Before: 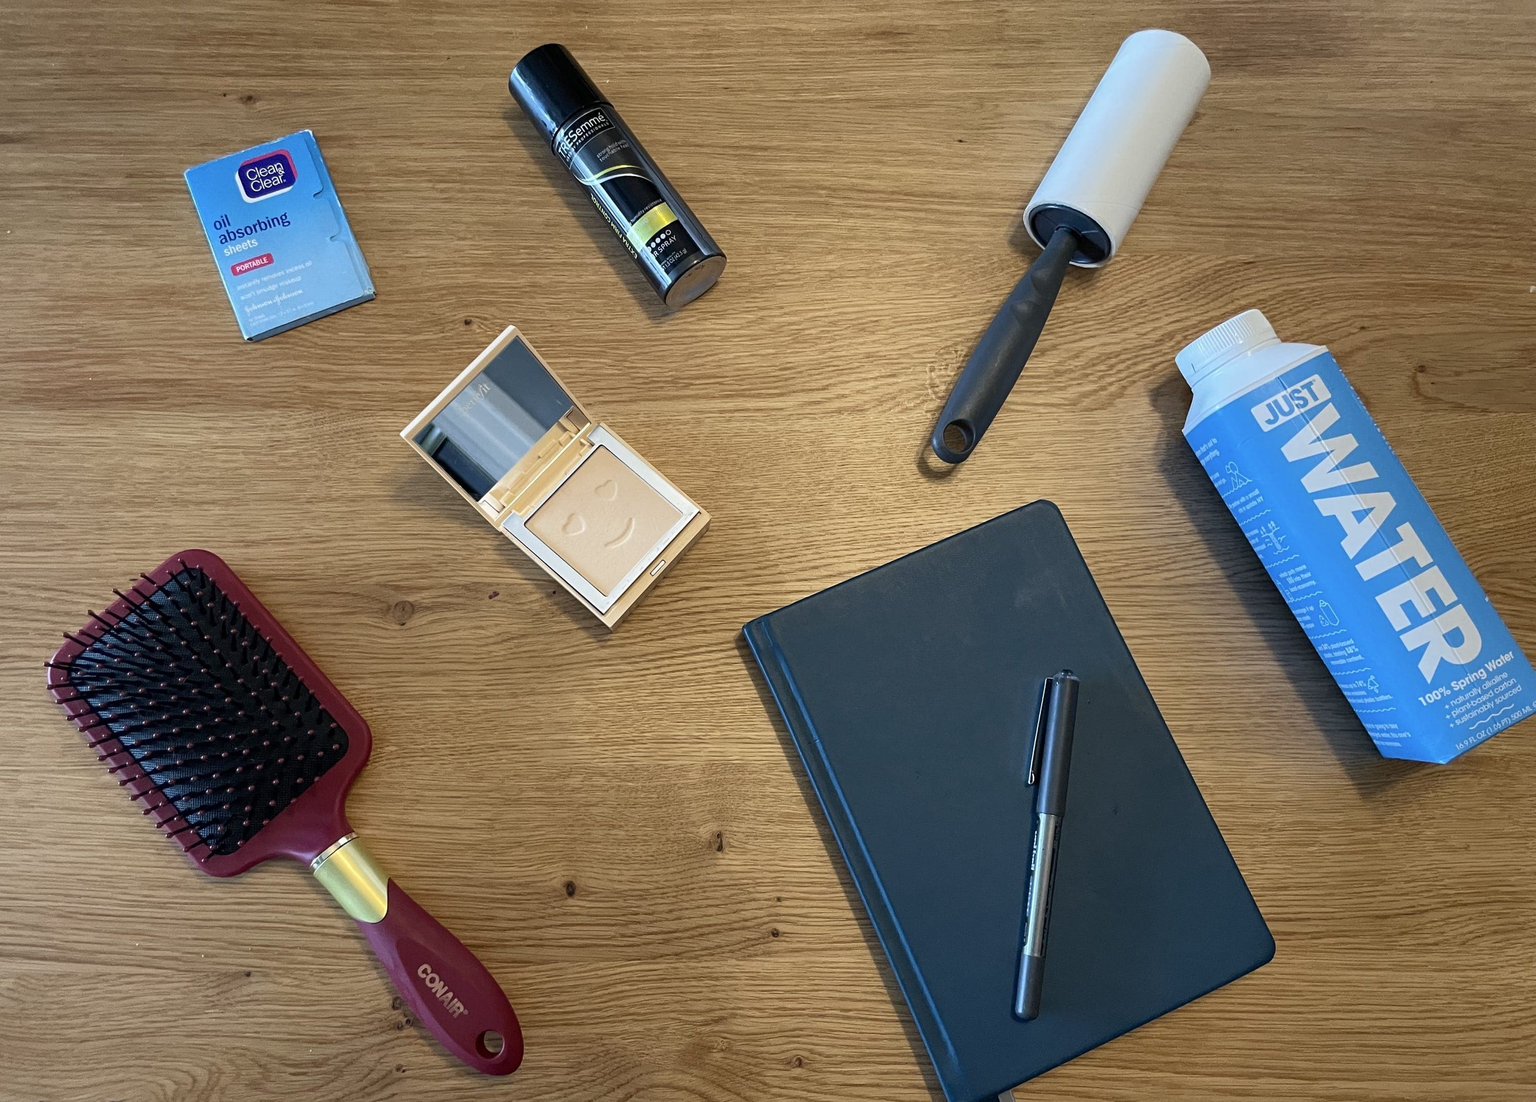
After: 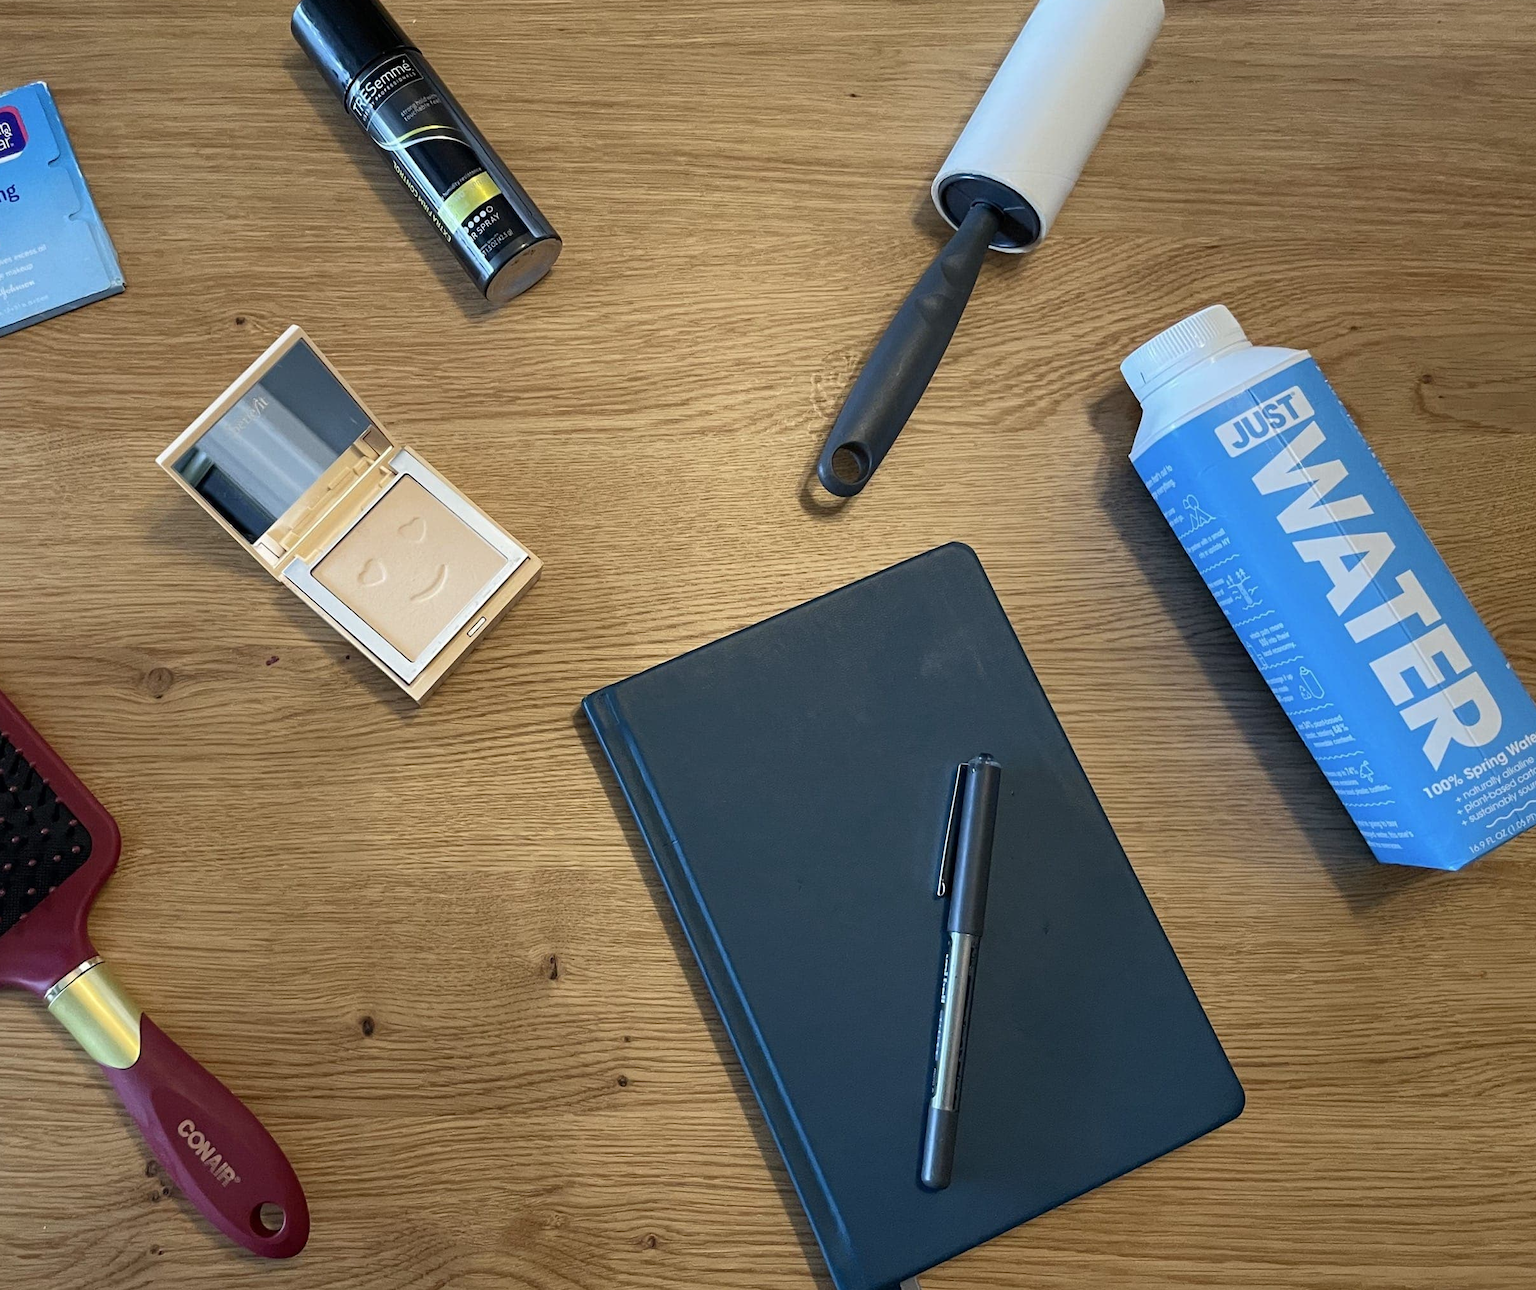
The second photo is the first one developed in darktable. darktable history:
crop and rotate: left 17.921%, top 5.905%, right 1.697%
